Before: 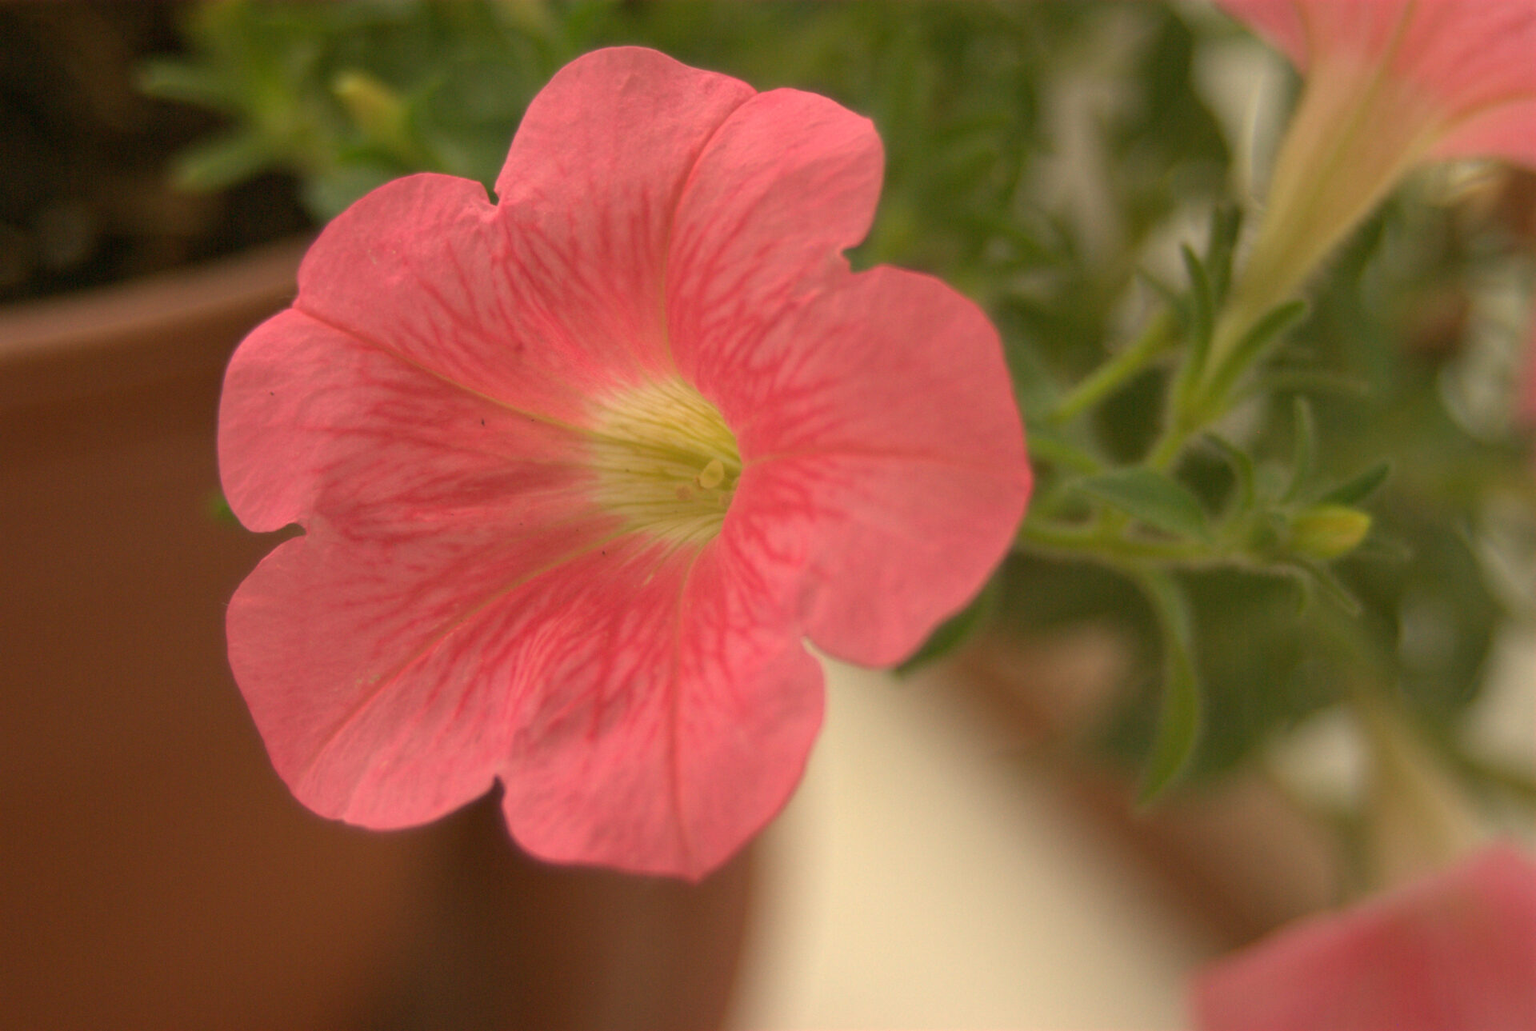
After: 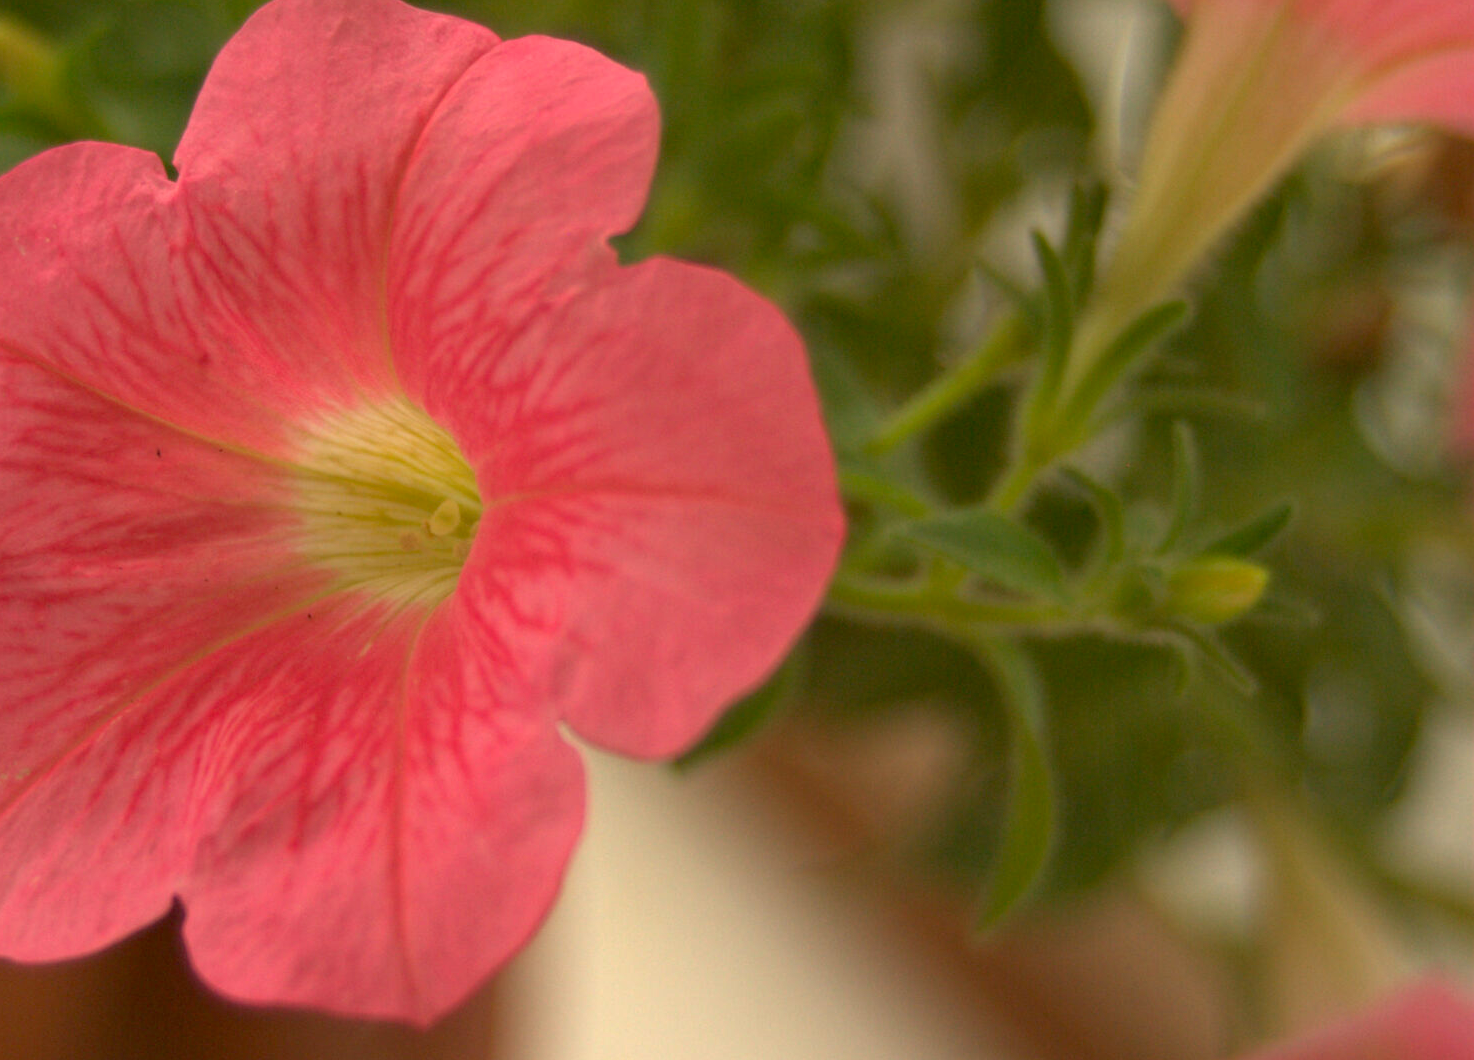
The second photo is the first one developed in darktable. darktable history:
exposure: black level correction 0.005, exposure 0.006 EV, compensate highlight preservation false
haze removal: compatibility mode true, adaptive false
crop: left 23.182%, top 5.893%, bottom 11.839%
